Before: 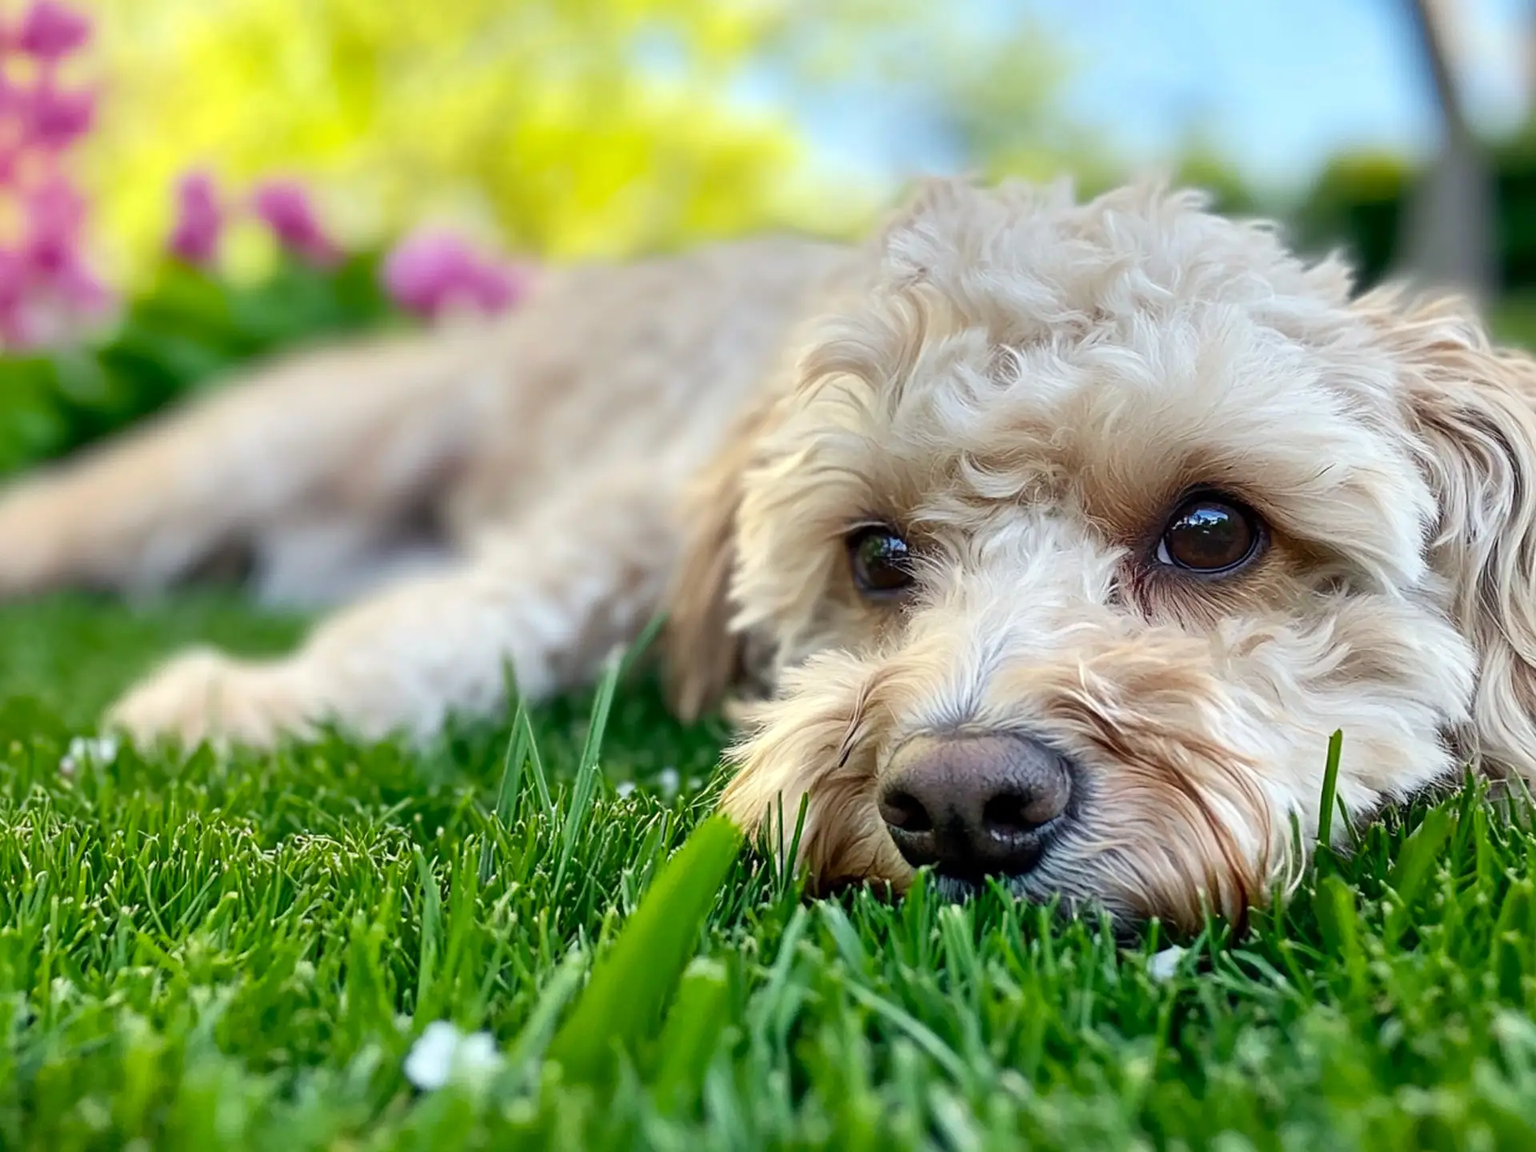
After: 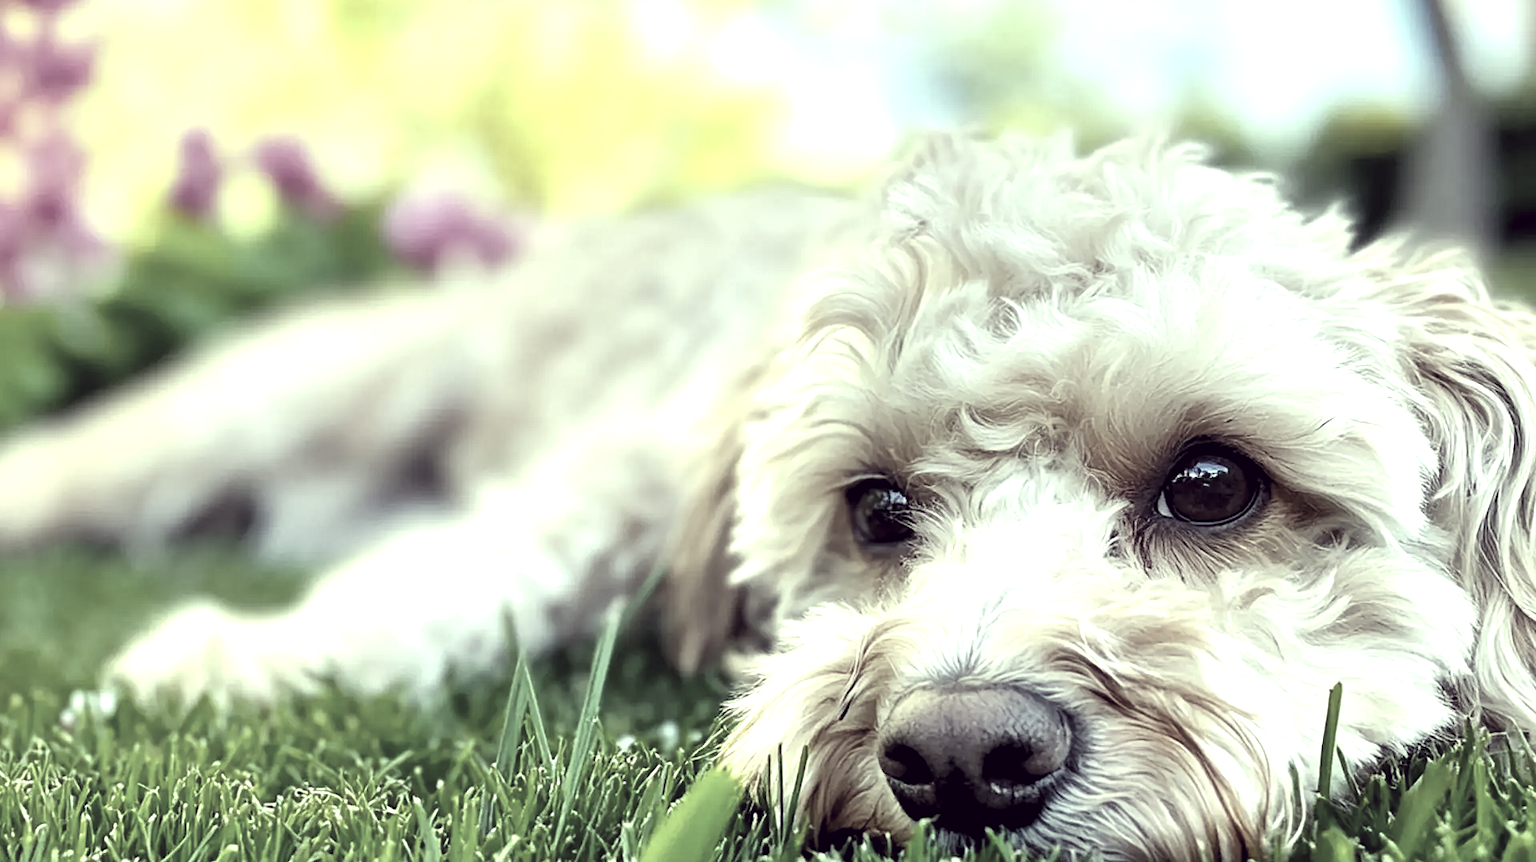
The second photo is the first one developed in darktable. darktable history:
exposure: black level correction 0, exposure 0.499 EV, compensate highlight preservation false
levels: levels [0.062, 0.494, 0.925]
crop: top 4.122%, bottom 20.977%
color correction: highlights a* -20.32, highlights b* 20.94, shadows a* 20.01, shadows b* -20.08, saturation 0.391
